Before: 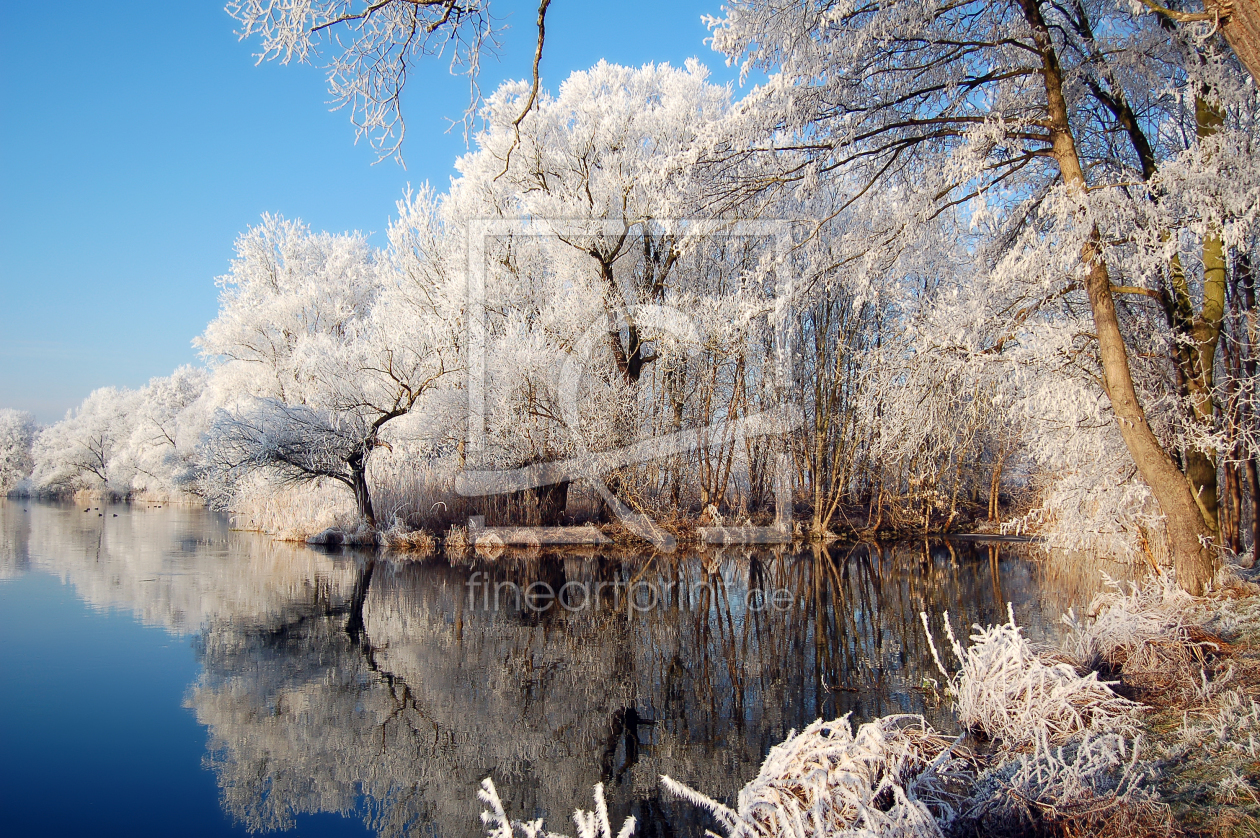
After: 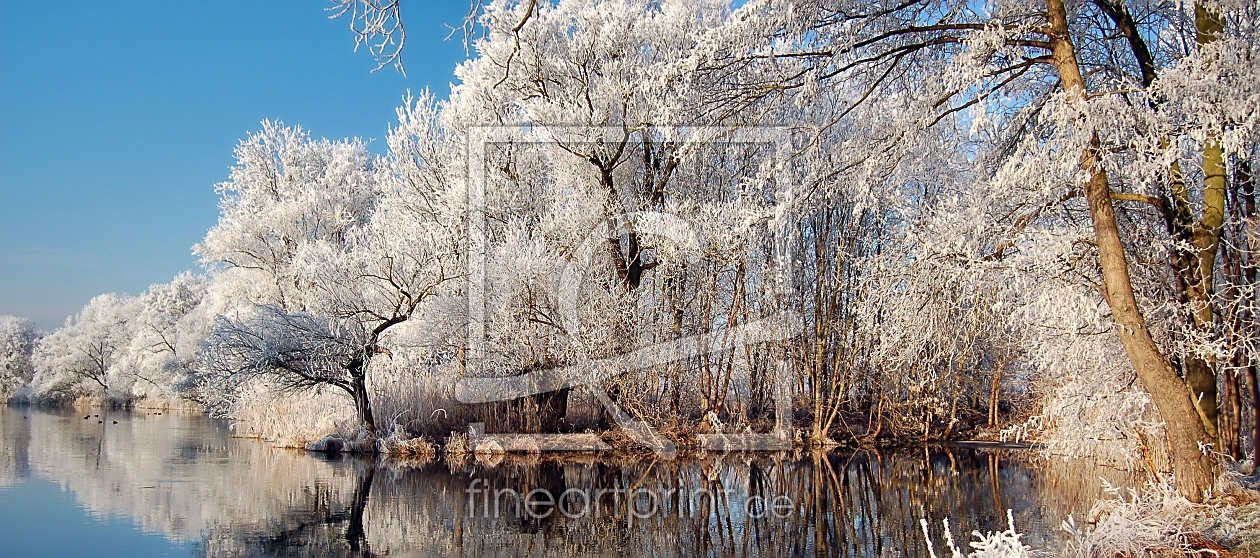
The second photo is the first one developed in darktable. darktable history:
shadows and highlights: radius 101.46, shadows 50.43, highlights -65.9, soften with gaussian
crop: top 11.164%, bottom 22.243%
sharpen: on, module defaults
